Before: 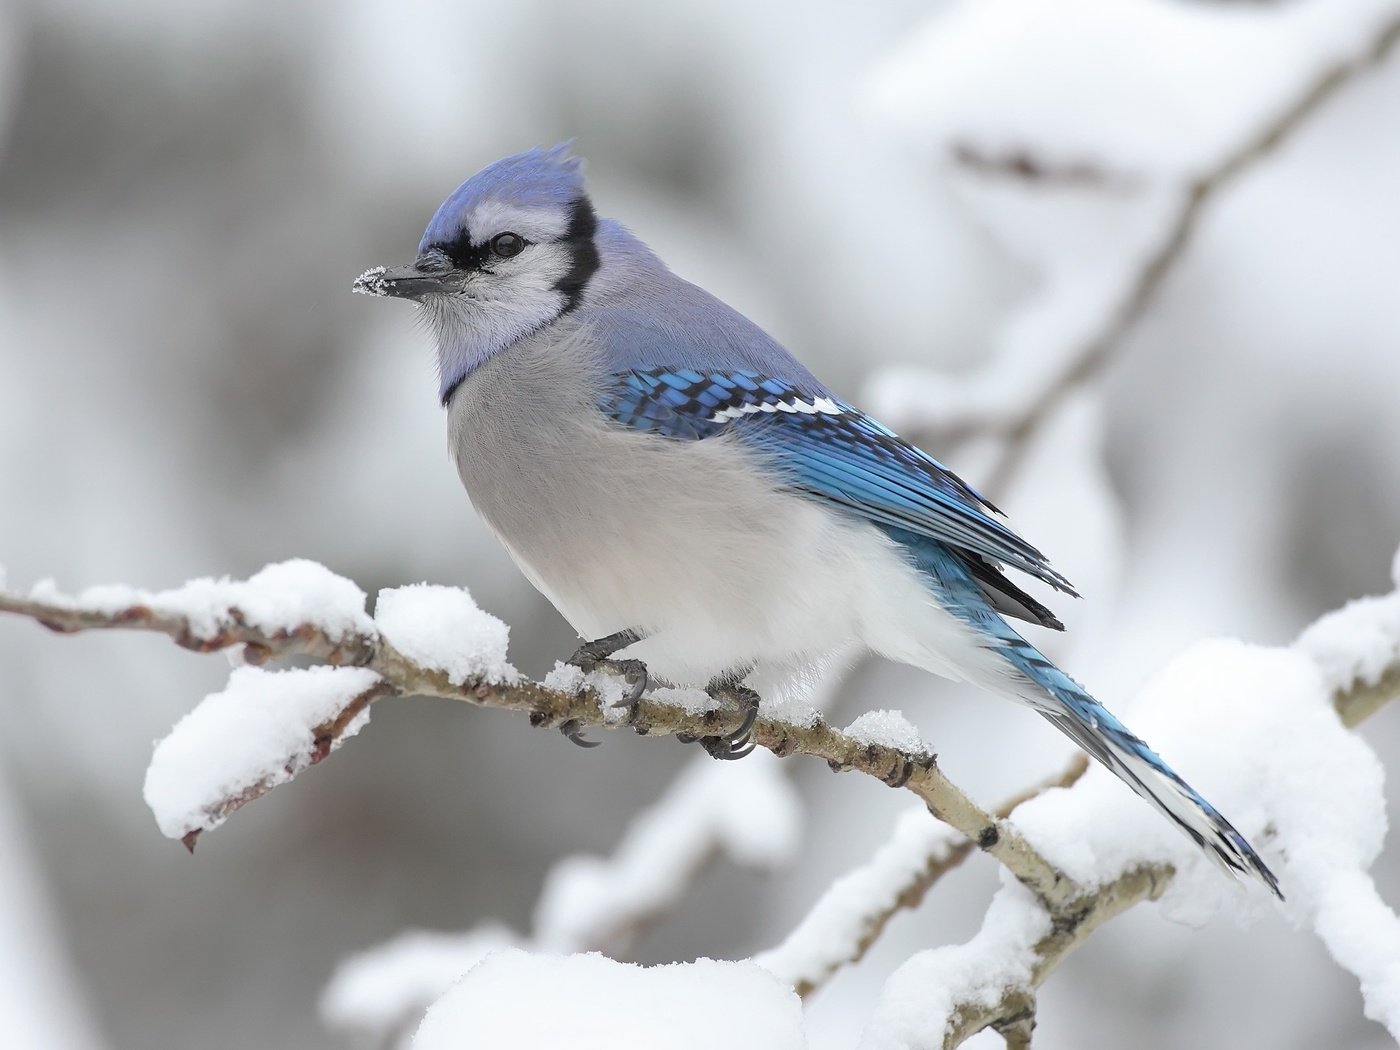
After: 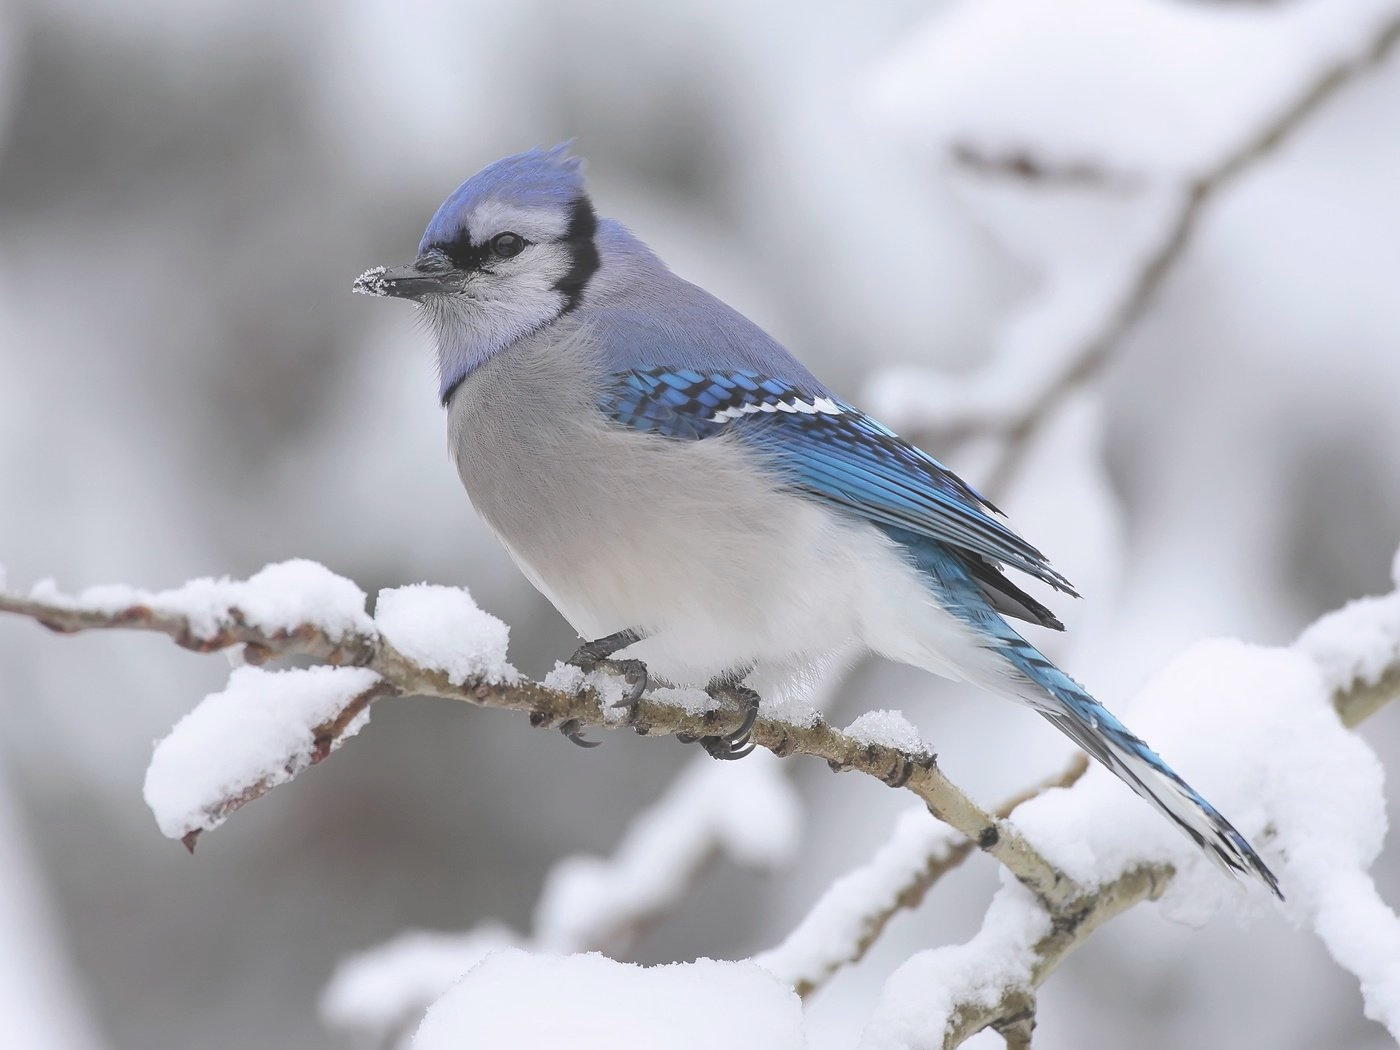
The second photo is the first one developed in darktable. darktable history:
white balance: red 1.009, blue 1.027
exposure: black level correction -0.025, exposure -0.117 EV, compensate highlight preservation false
